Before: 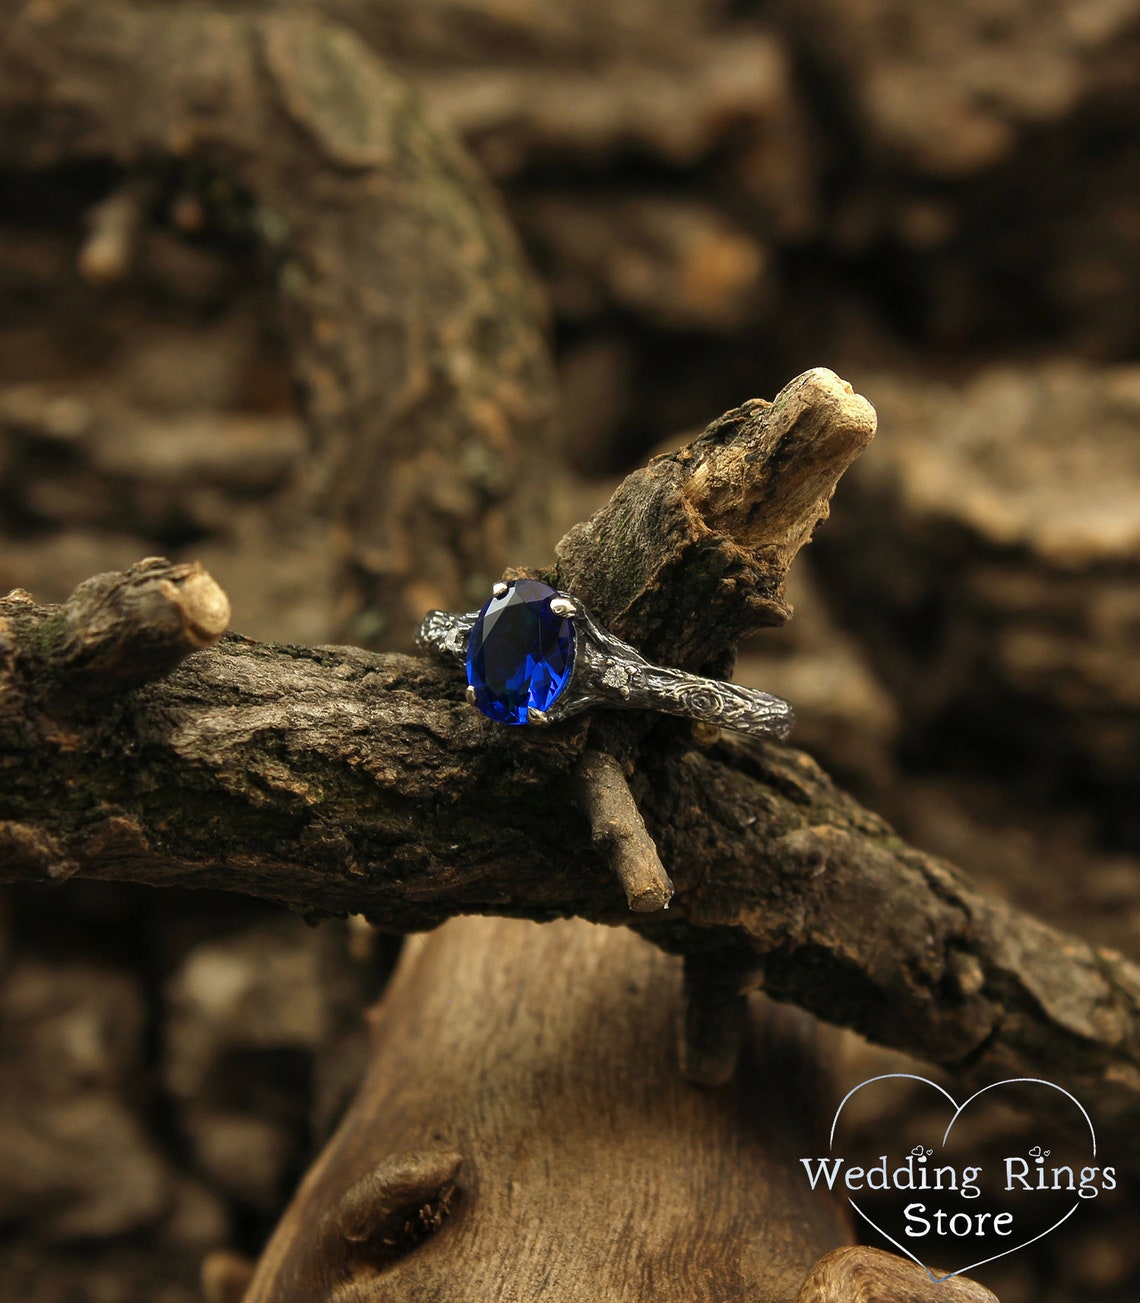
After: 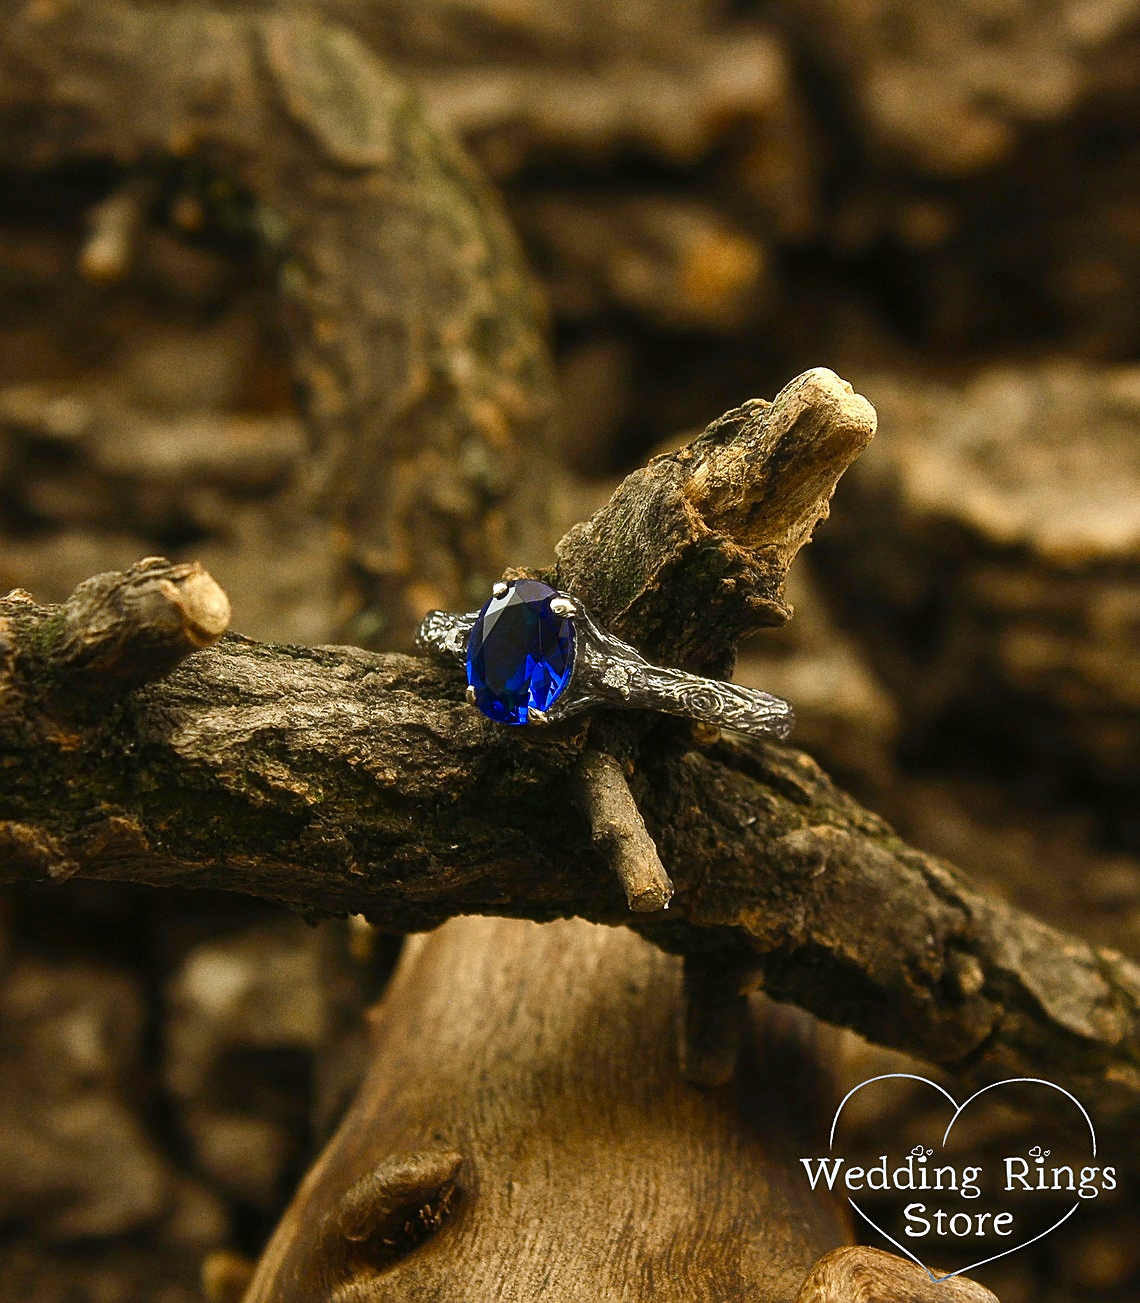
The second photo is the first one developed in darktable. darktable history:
haze removal: strength -0.05
color balance rgb: perceptual saturation grading › global saturation 20%, perceptual saturation grading › highlights -25%, perceptual saturation grading › shadows 25%
grain: coarseness 0.09 ISO
sharpen: on, module defaults
tone curve: curves: ch0 [(0.016, 0.023) (0.248, 0.252) (0.732, 0.797) (1, 1)], color space Lab, linked channels, preserve colors none
